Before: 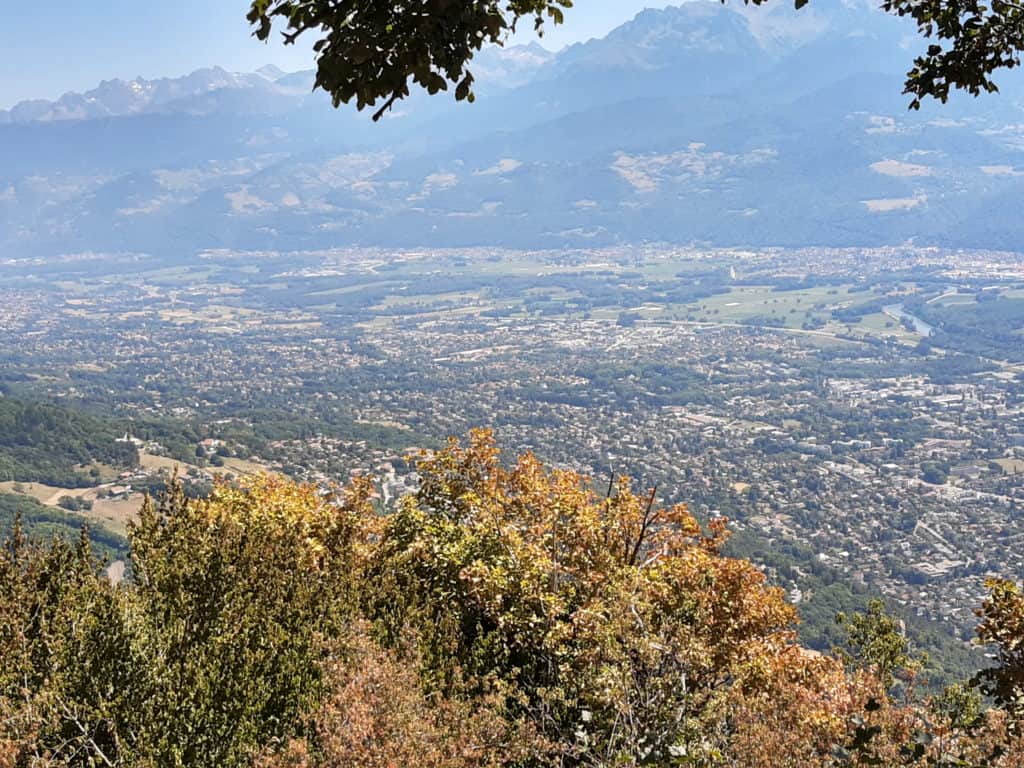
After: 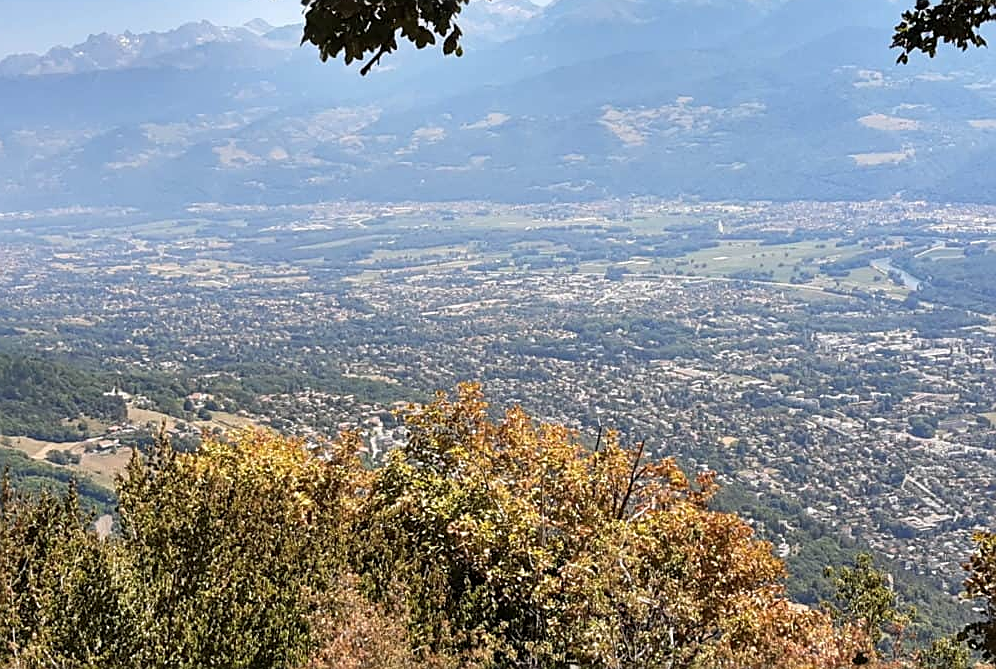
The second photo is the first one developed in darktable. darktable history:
crop: left 1.23%, top 6.113%, right 1.483%, bottom 6.653%
sharpen: on, module defaults
